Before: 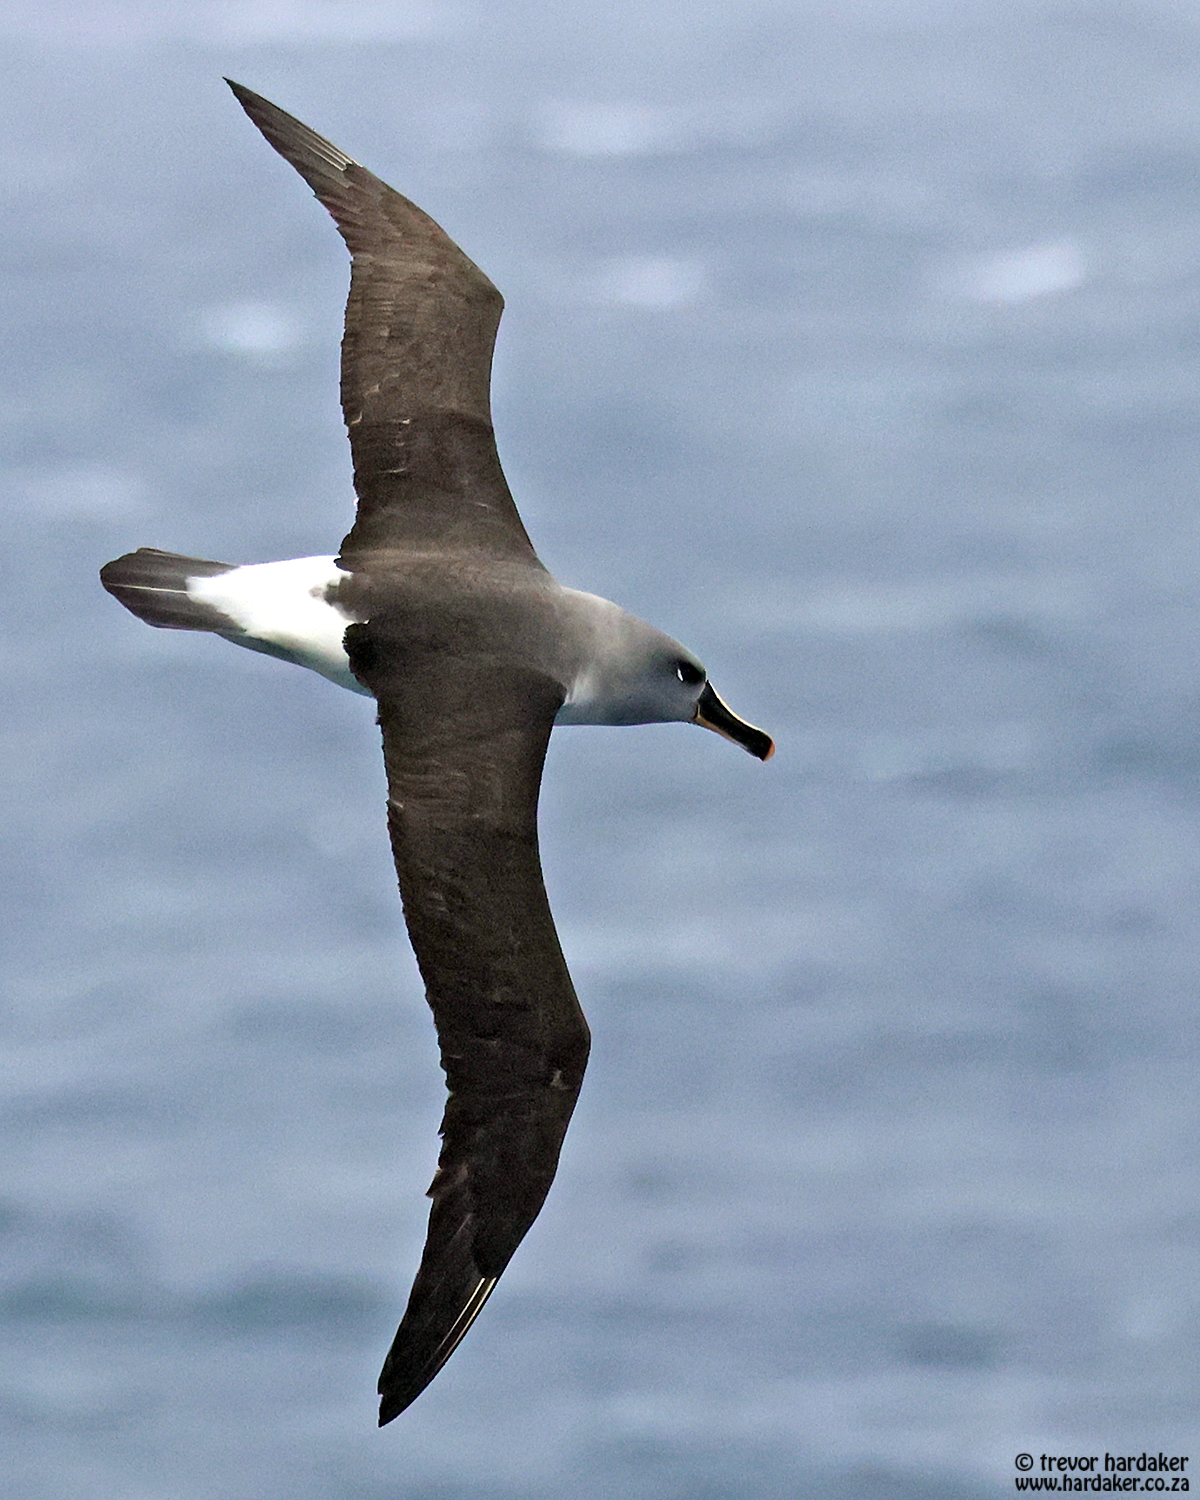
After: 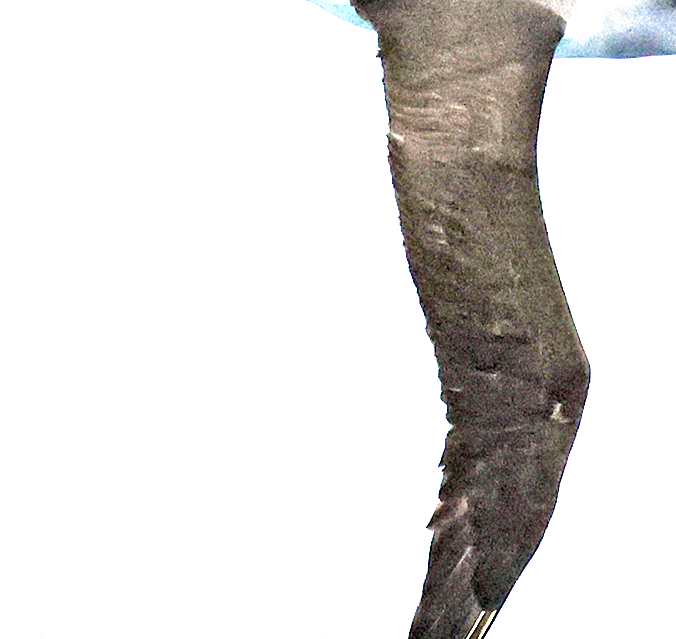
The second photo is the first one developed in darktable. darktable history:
exposure: exposure 3 EV, compensate highlight preservation false
crop: top 44.483%, right 43.593%, bottom 12.892%
